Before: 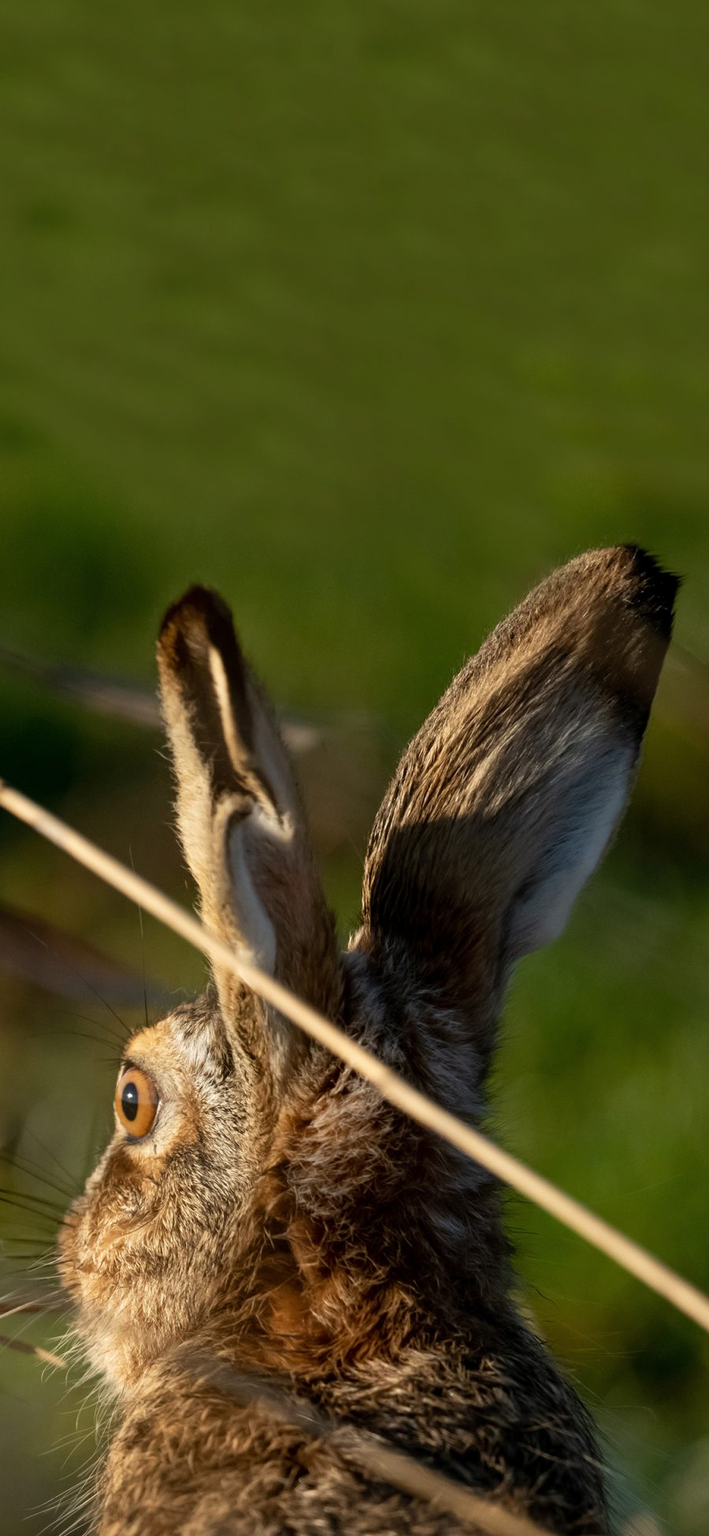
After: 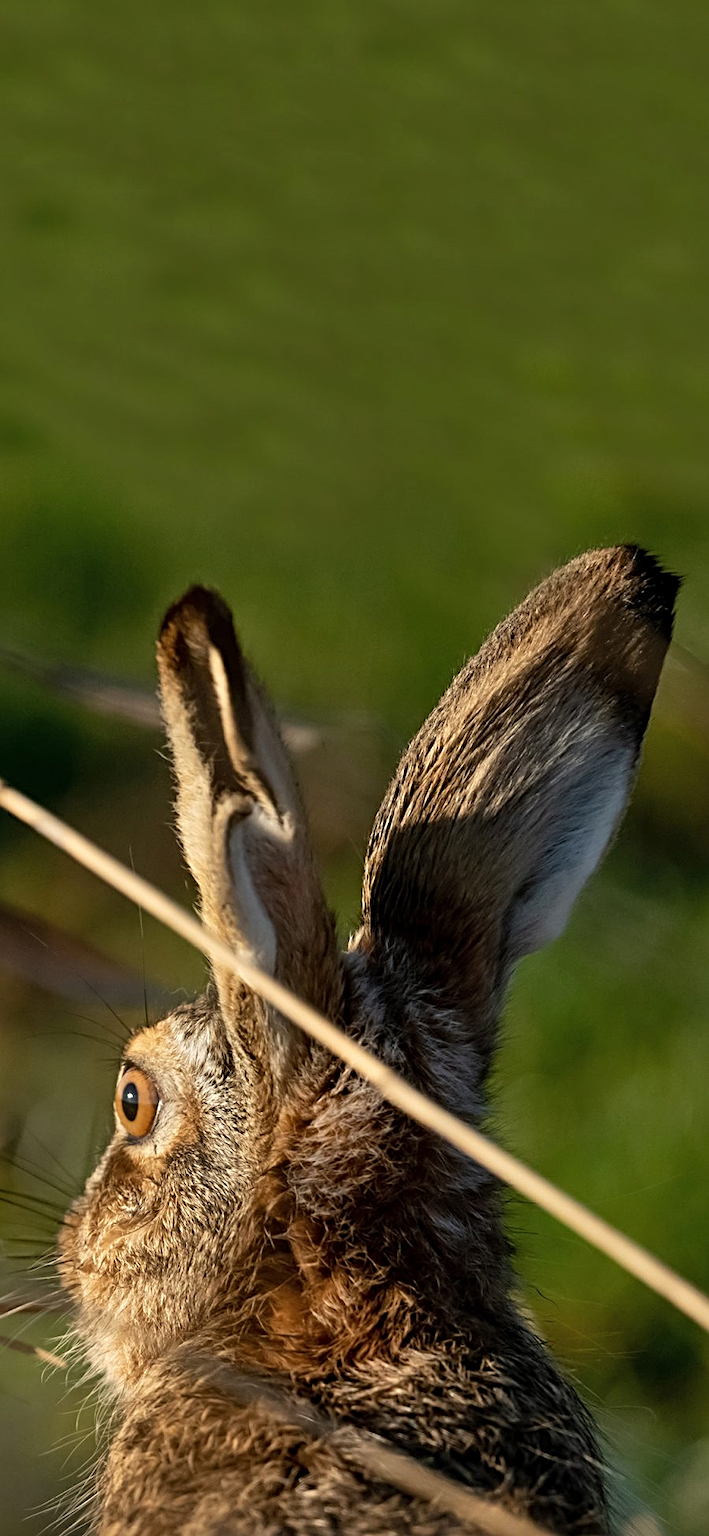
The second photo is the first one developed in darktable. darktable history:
shadows and highlights: shadows 37.27, highlights -28.18, soften with gaussian
white balance: red 1, blue 1
sharpen: radius 4
